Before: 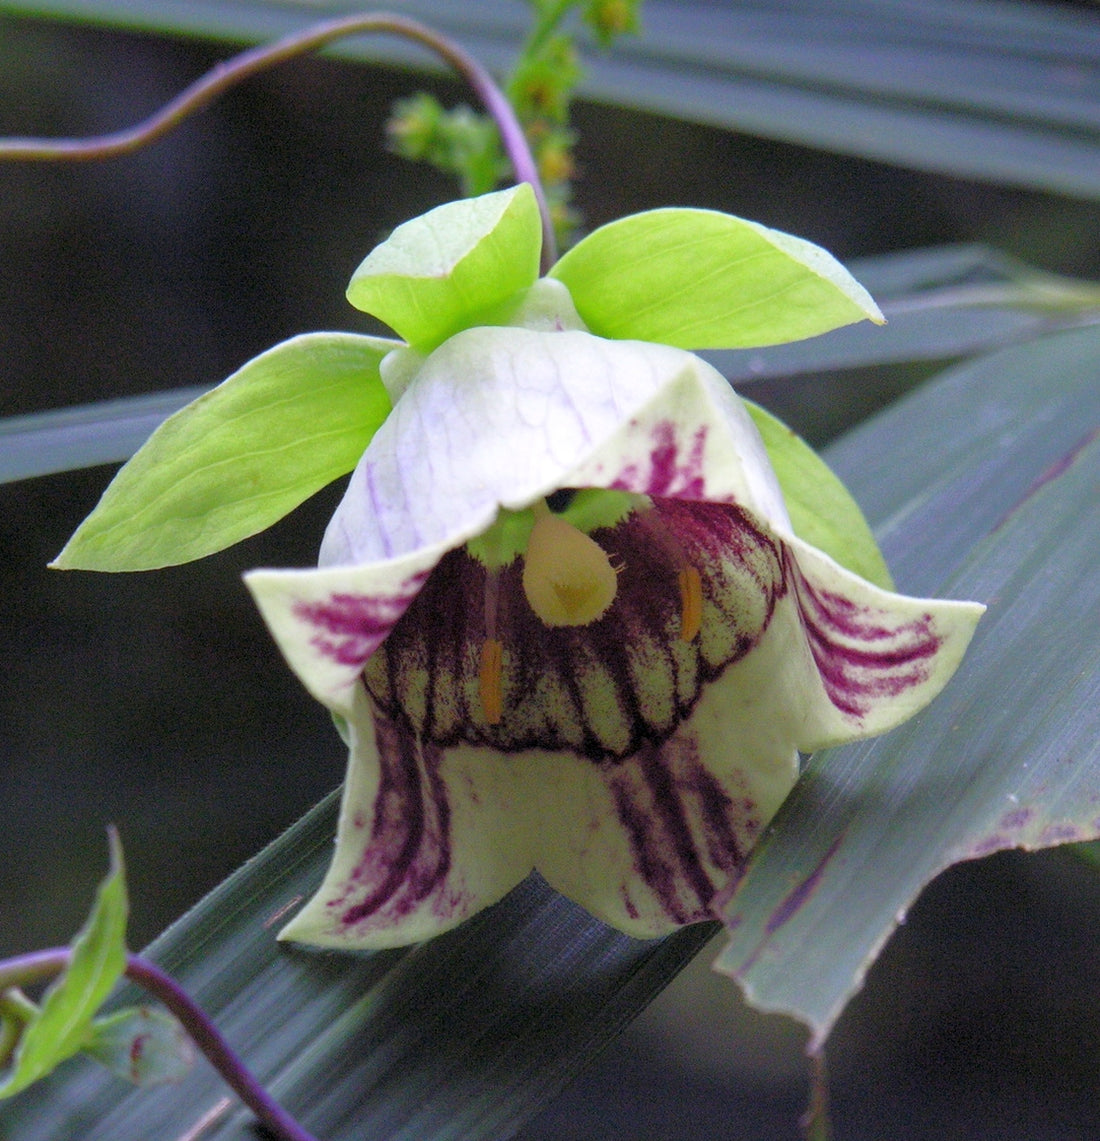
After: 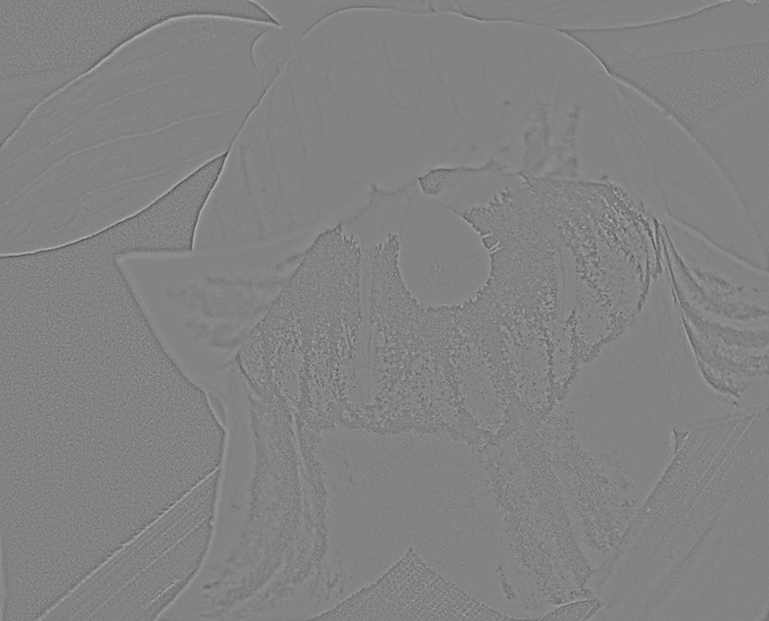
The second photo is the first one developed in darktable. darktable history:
highpass: sharpness 5.84%, contrast boost 8.44%
rotate and perspective: rotation -0.45°, automatic cropping original format, crop left 0.008, crop right 0.992, crop top 0.012, crop bottom 0.988
crop: left 11.123%, top 27.61%, right 18.3%, bottom 17.034%
rgb levels: levels [[0.013, 0.434, 0.89], [0, 0.5, 1], [0, 0.5, 1]]
local contrast: highlights 80%, shadows 57%, detail 175%, midtone range 0.602
sharpen: on, module defaults
